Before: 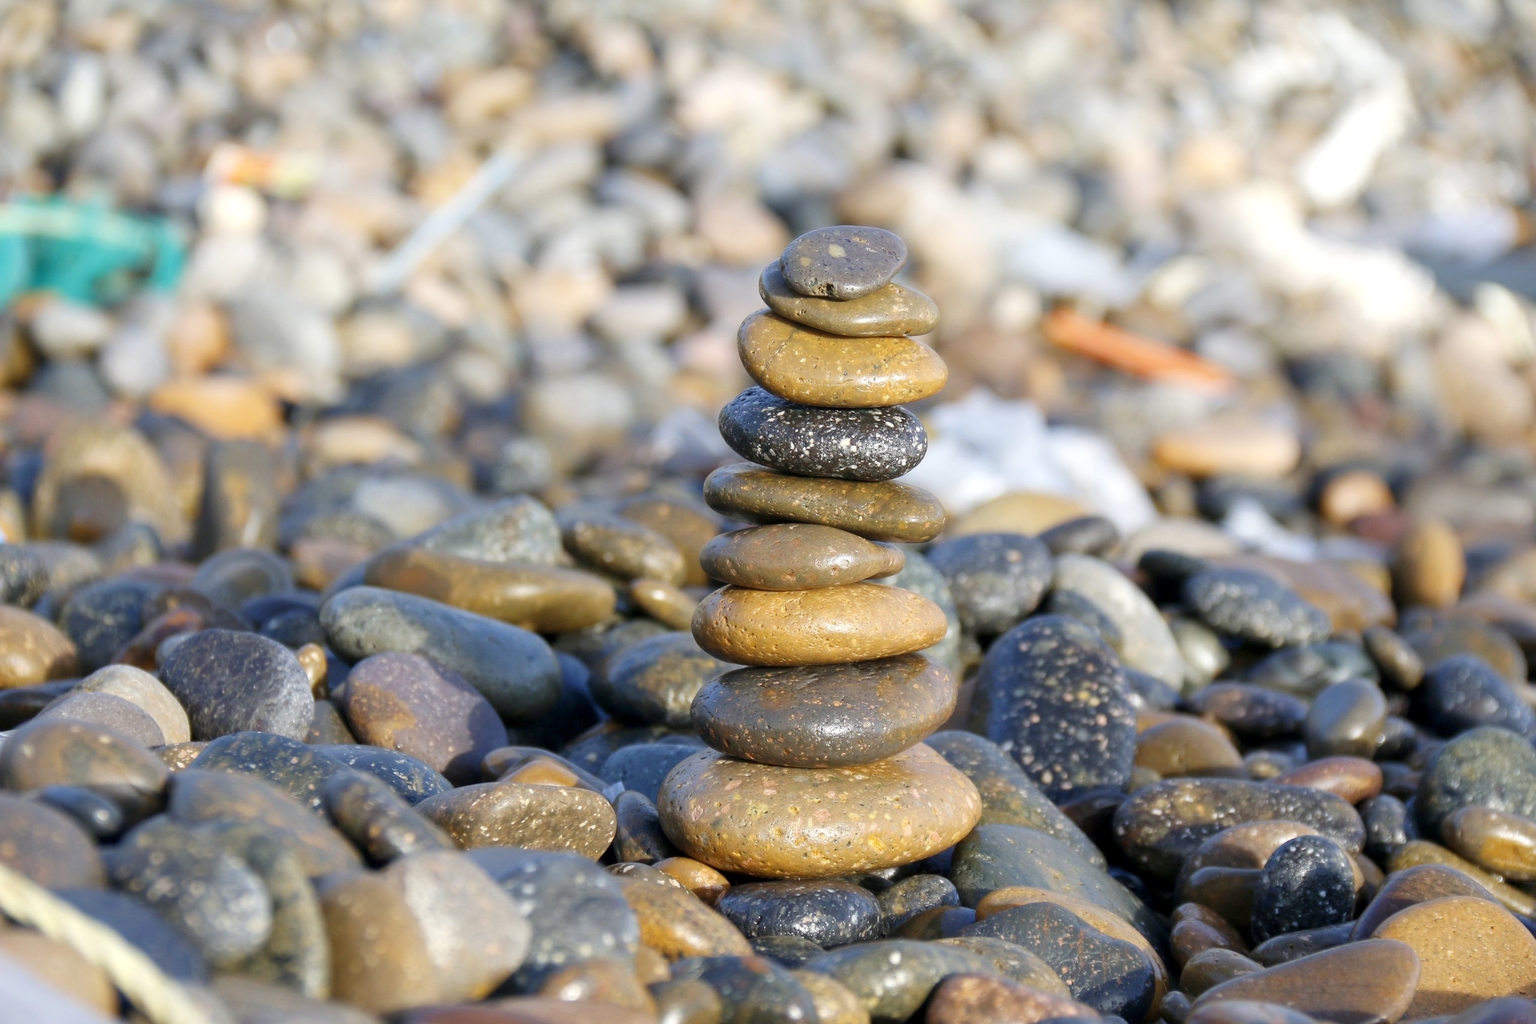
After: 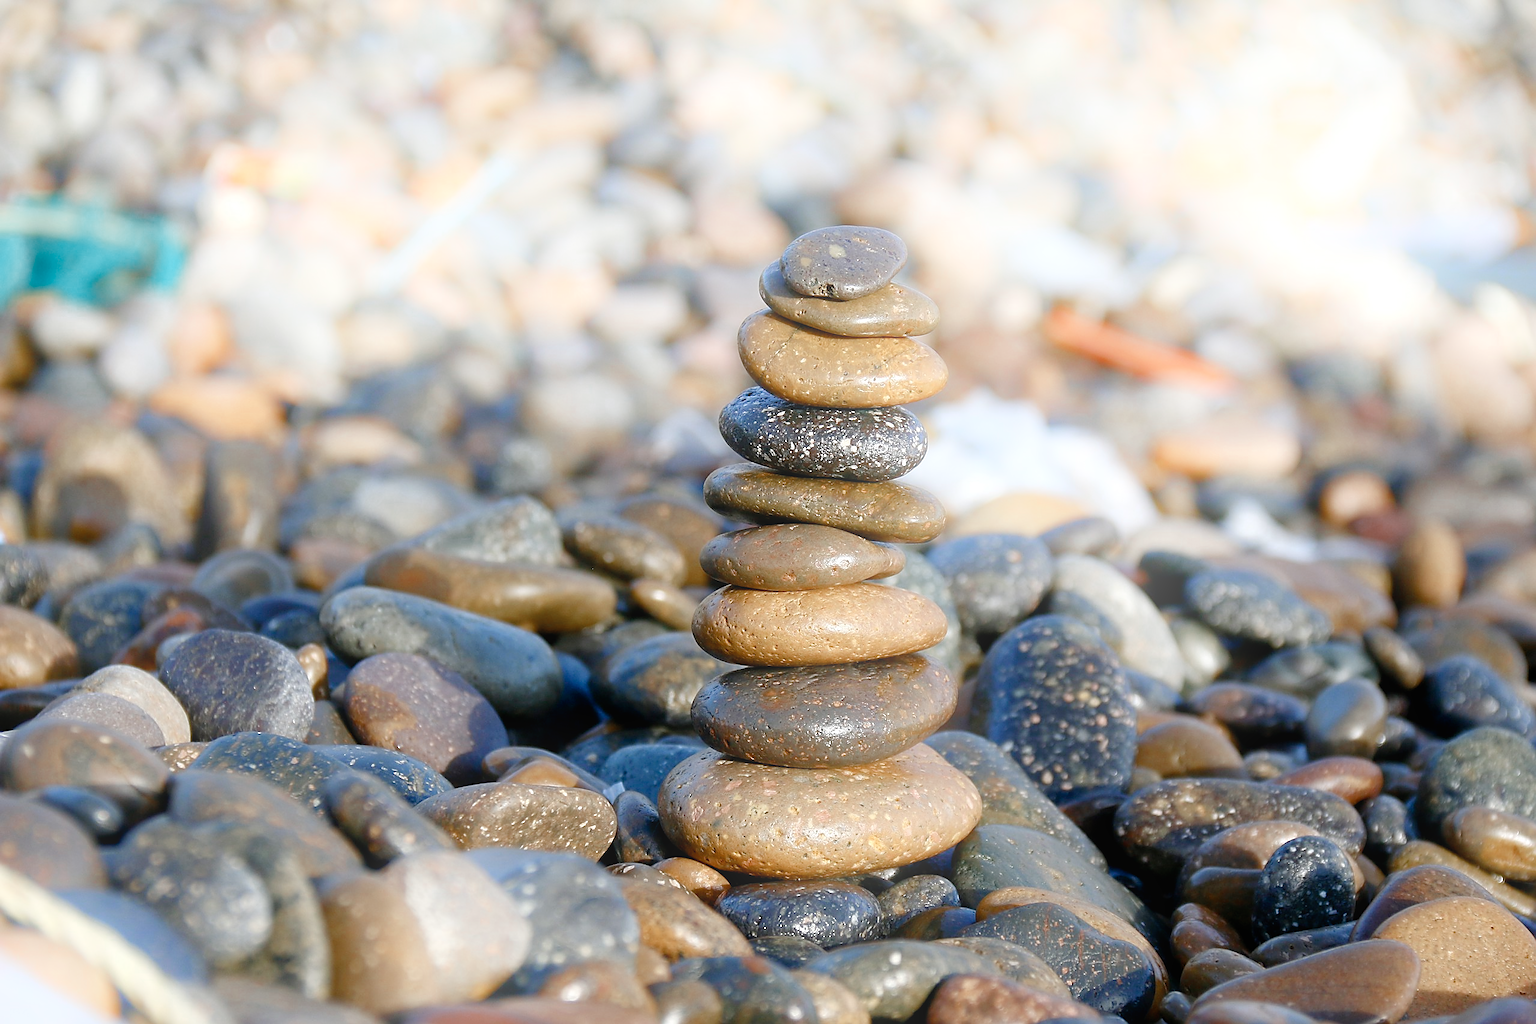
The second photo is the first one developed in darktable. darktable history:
sharpen: radius 1.4, amount 1.25, threshold 0.7
color zones: curves: ch0 [(0, 0.5) (0.125, 0.4) (0.25, 0.5) (0.375, 0.4) (0.5, 0.4) (0.625, 0.6) (0.75, 0.6) (0.875, 0.5)]; ch1 [(0, 0.35) (0.125, 0.45) (0.25, 0.35) (0.375, 0.35) (0.5, 0.35) (0.625, 0.35) (0.75, 0.45) (0.875, 0.35)]; ch2 [(0, 0.6) (0.125, 0.5) (0.25, 0.5) (0.375, 0.6) (0.5, 0.6) (0.625, 0.5) (0.75, 0.5) (0.875, 0.5)]
color balance rgb: perceptual saturation grading › global saturation 20%, perceptual saturation grading › highlights -50%, perceptual saturation grading › shadows 30%
bloom: on, module defaults
